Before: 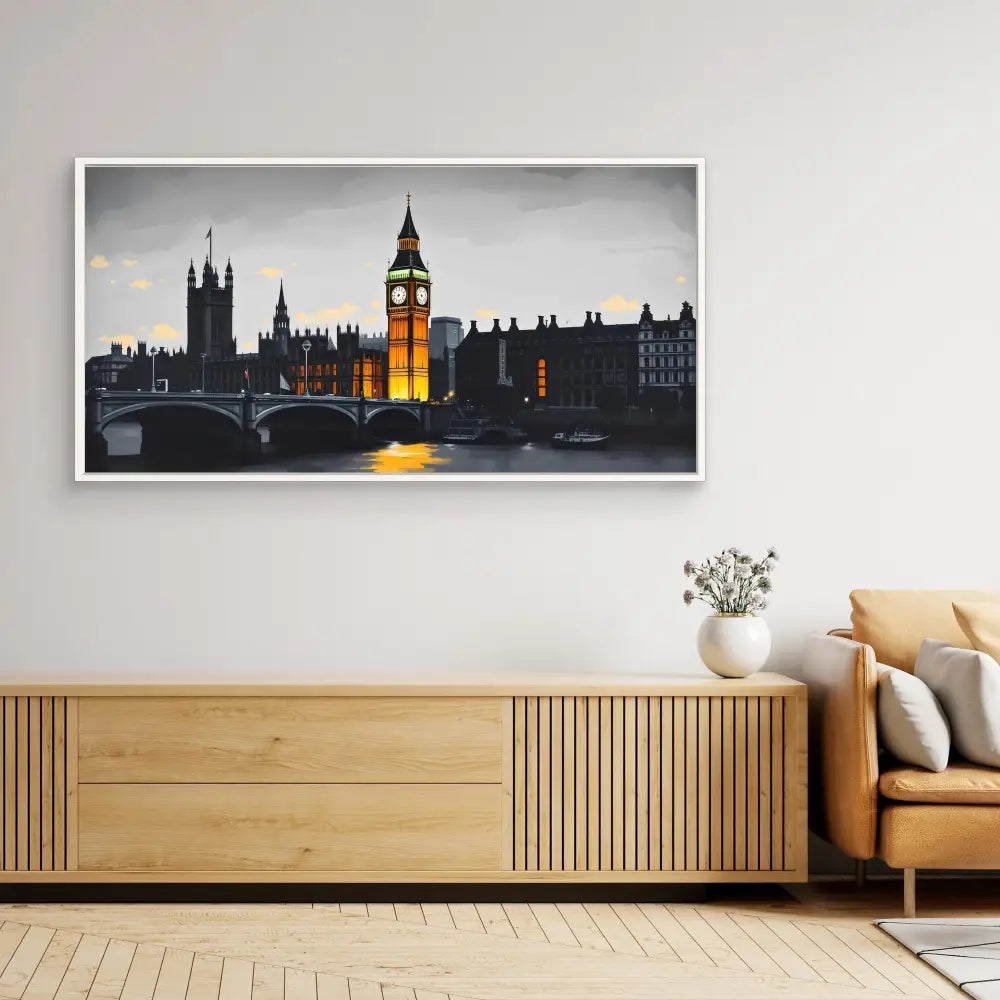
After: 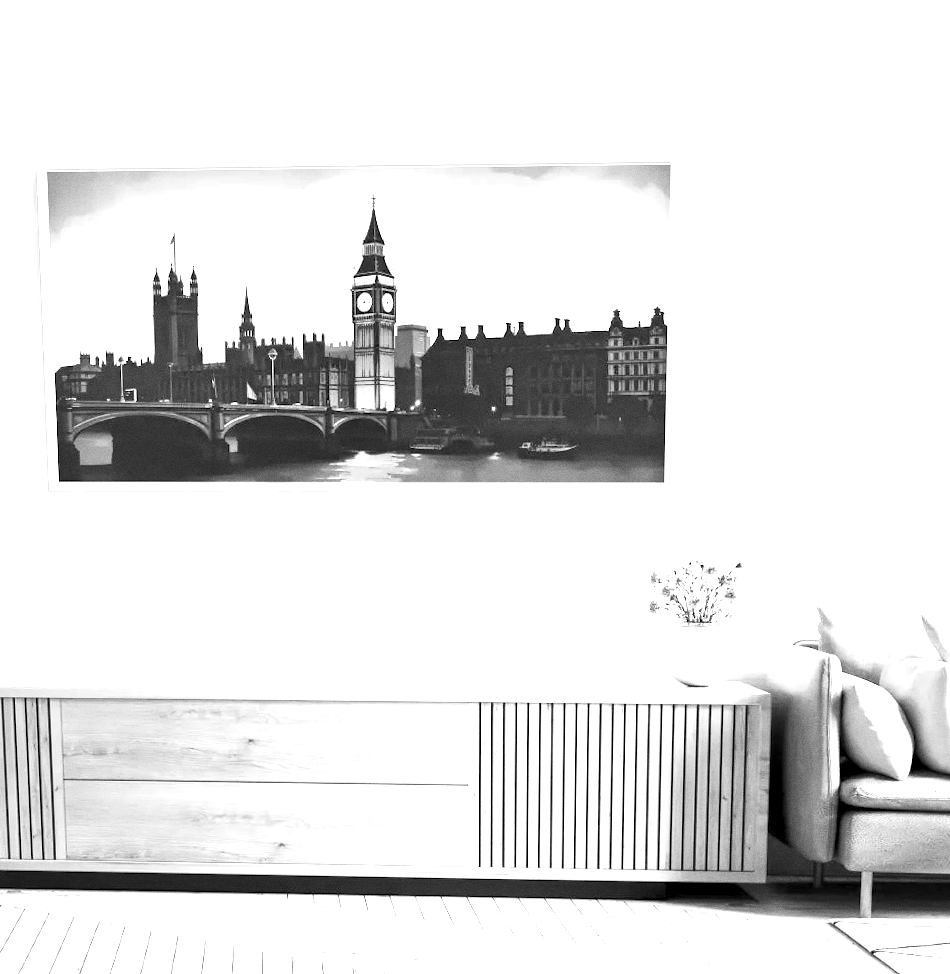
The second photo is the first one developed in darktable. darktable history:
grain: coarseness 0.09 ISO
exposure: black level correction 0.001, exposure 1.646 EV, compensate exposure bias true, compensate highlight preservation false
rotate and perspective: rotation 0.074°, lens shift (vertical) 0.096, lens shift (horizontal) -0.041, crop left 0.043, crop right 0.952, crop top 0.024, crop bottom 0.979
monochrome: a 0, b 0, size 0.5, highlights 0.57
